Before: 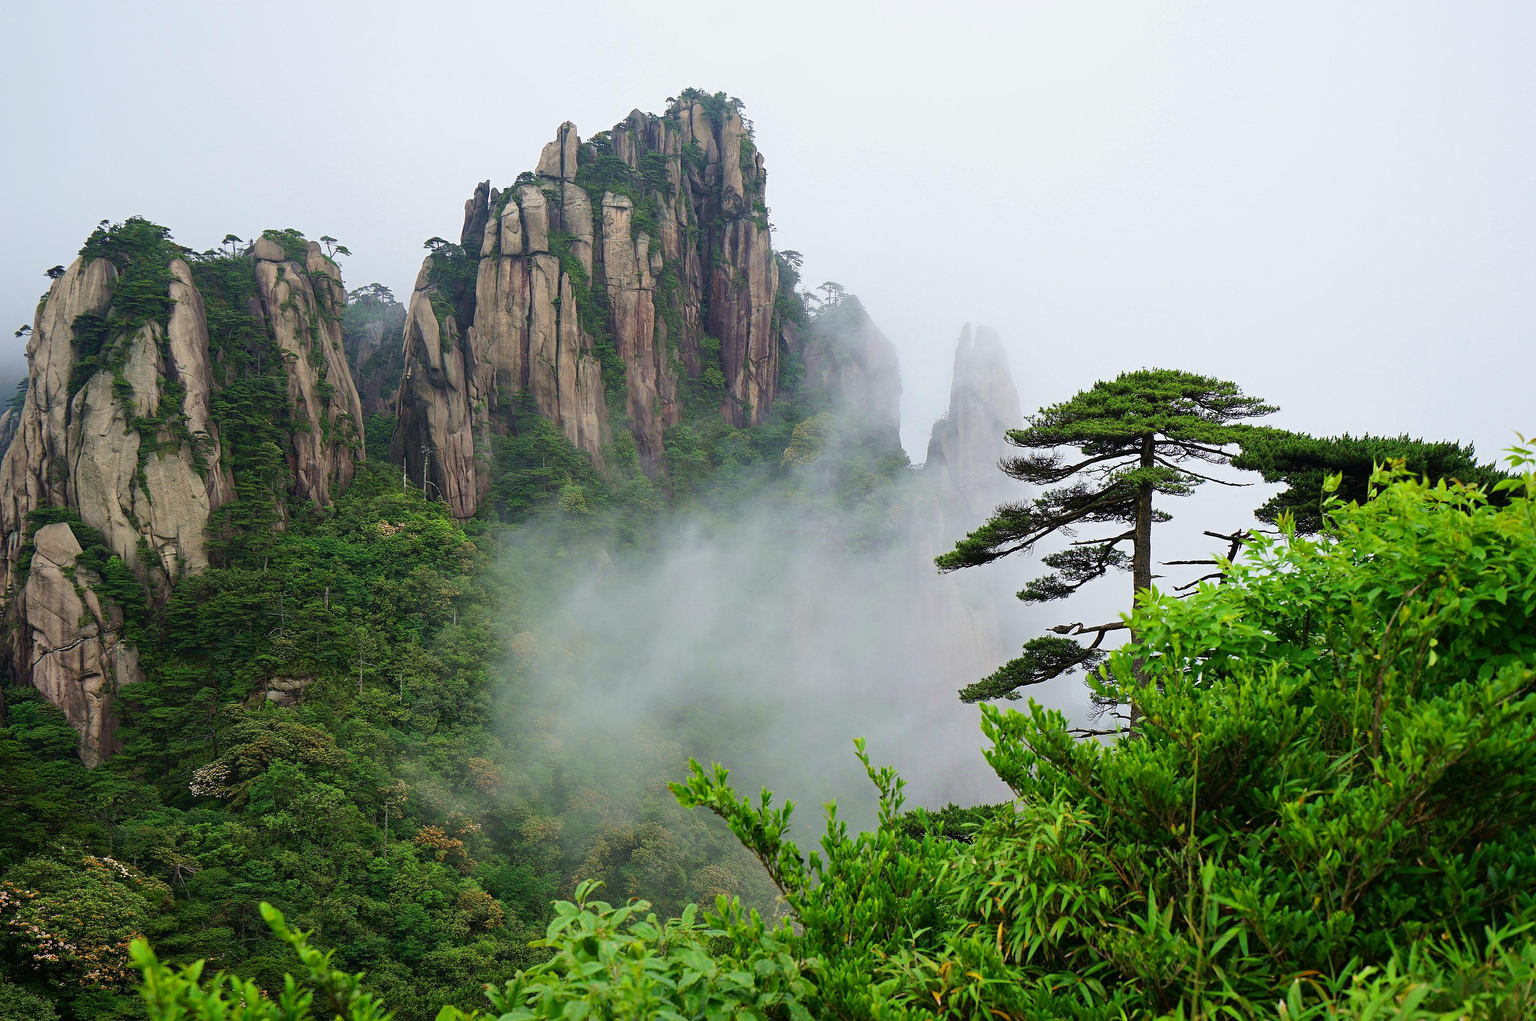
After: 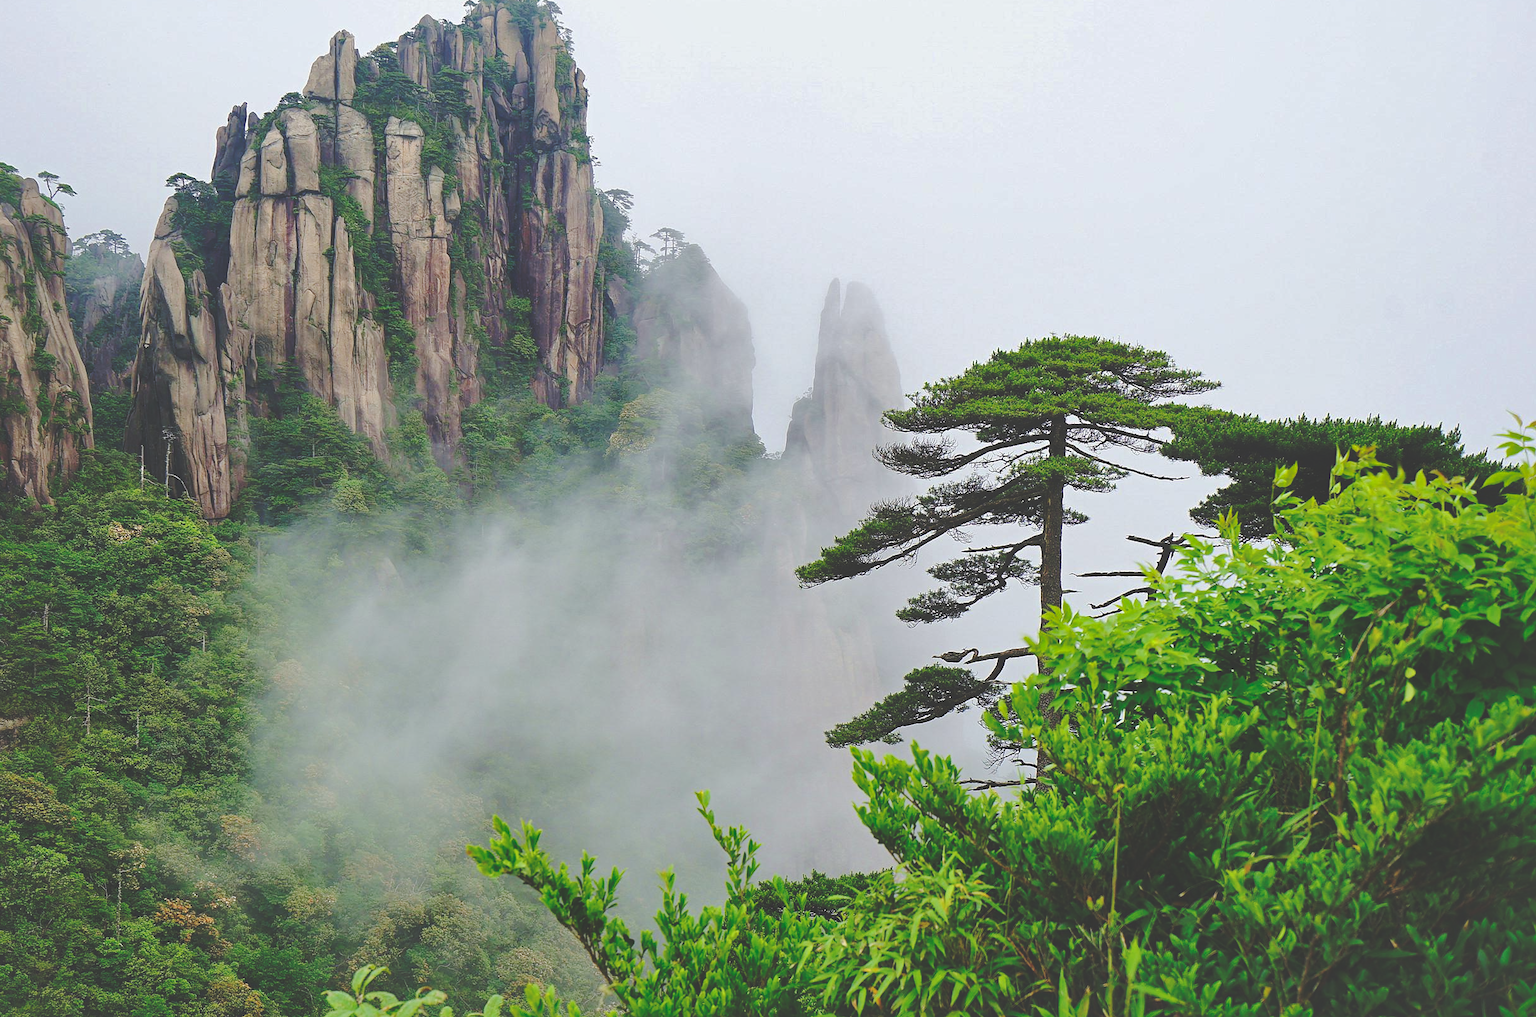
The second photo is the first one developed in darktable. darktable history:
levels: levels [0, 0.492, 0.984]
base curve: curves: ch0 [(0, 0.024) (0.055, 0.065) (0.121, 0.166) (0.236, 0.319) (0.693, 0.726) (1, 1)], preserve colors none
crop: left 18.867%, top 9.537%, right 0.001%, bottom 9.617%
shadows and highlights: on, module defaults
contrast brightness saturation: saturation -0.059
